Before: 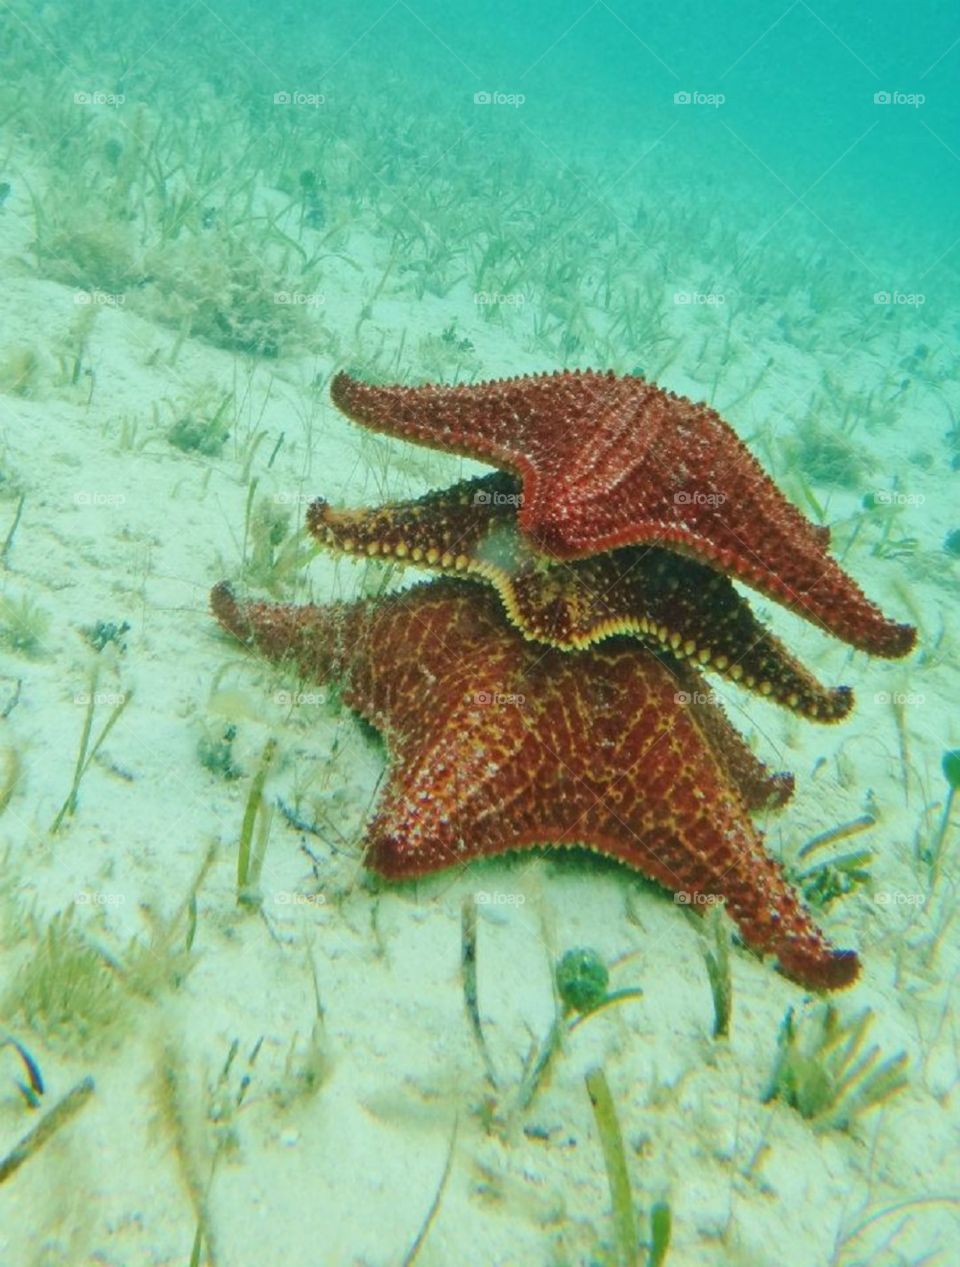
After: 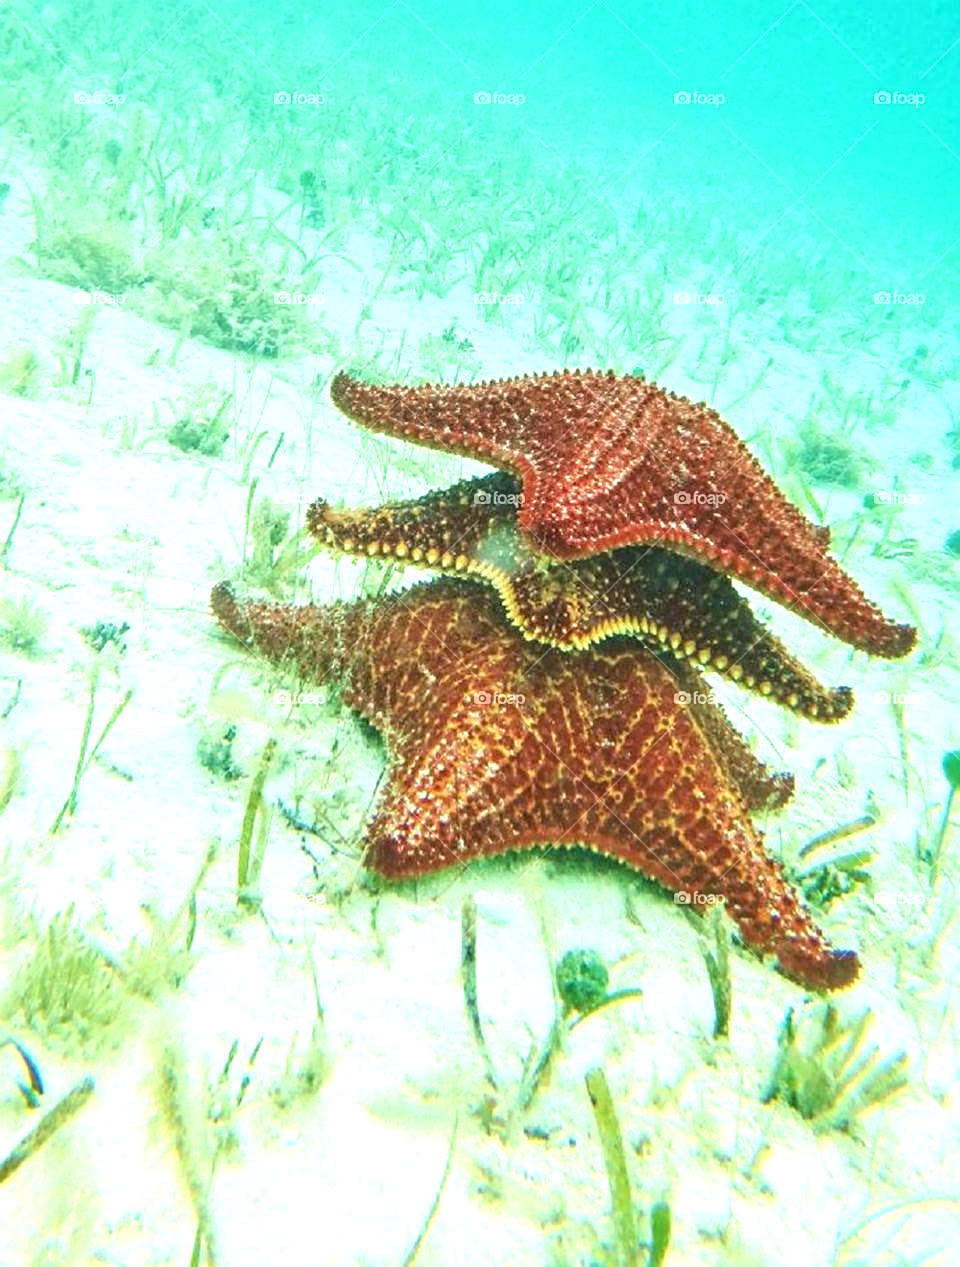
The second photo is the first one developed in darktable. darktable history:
local contrast: on, module defaults
exposure: exposure 1.064 EV, compensate highlight preservation false
sharpen: on, module defaults
